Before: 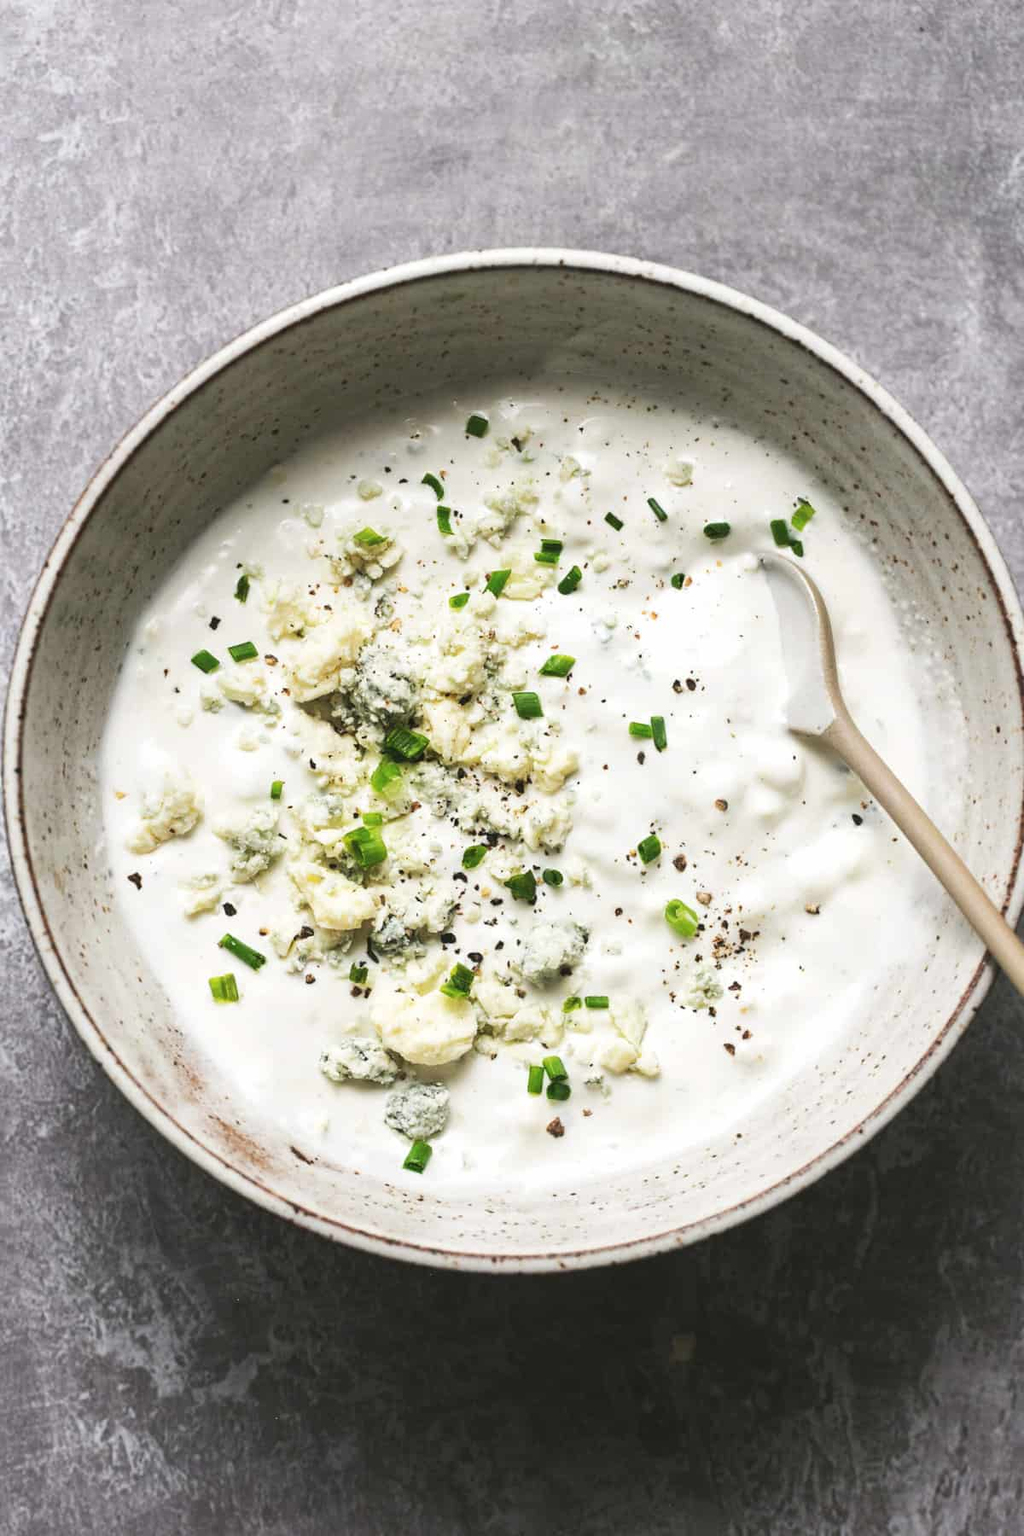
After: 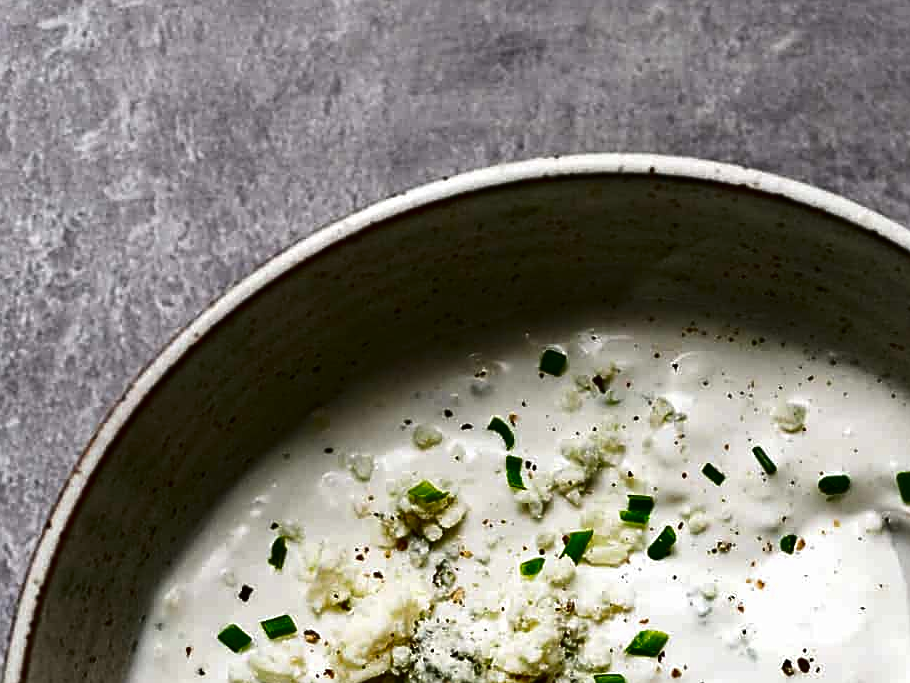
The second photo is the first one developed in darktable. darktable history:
crop: left 0.521%, top 7.636%, right 23.581%, bottom 54.411%
contrast brightness saturation: contrast 0.09, brightness -0.608, saturation 0.169
sharpen: on, module defaults
